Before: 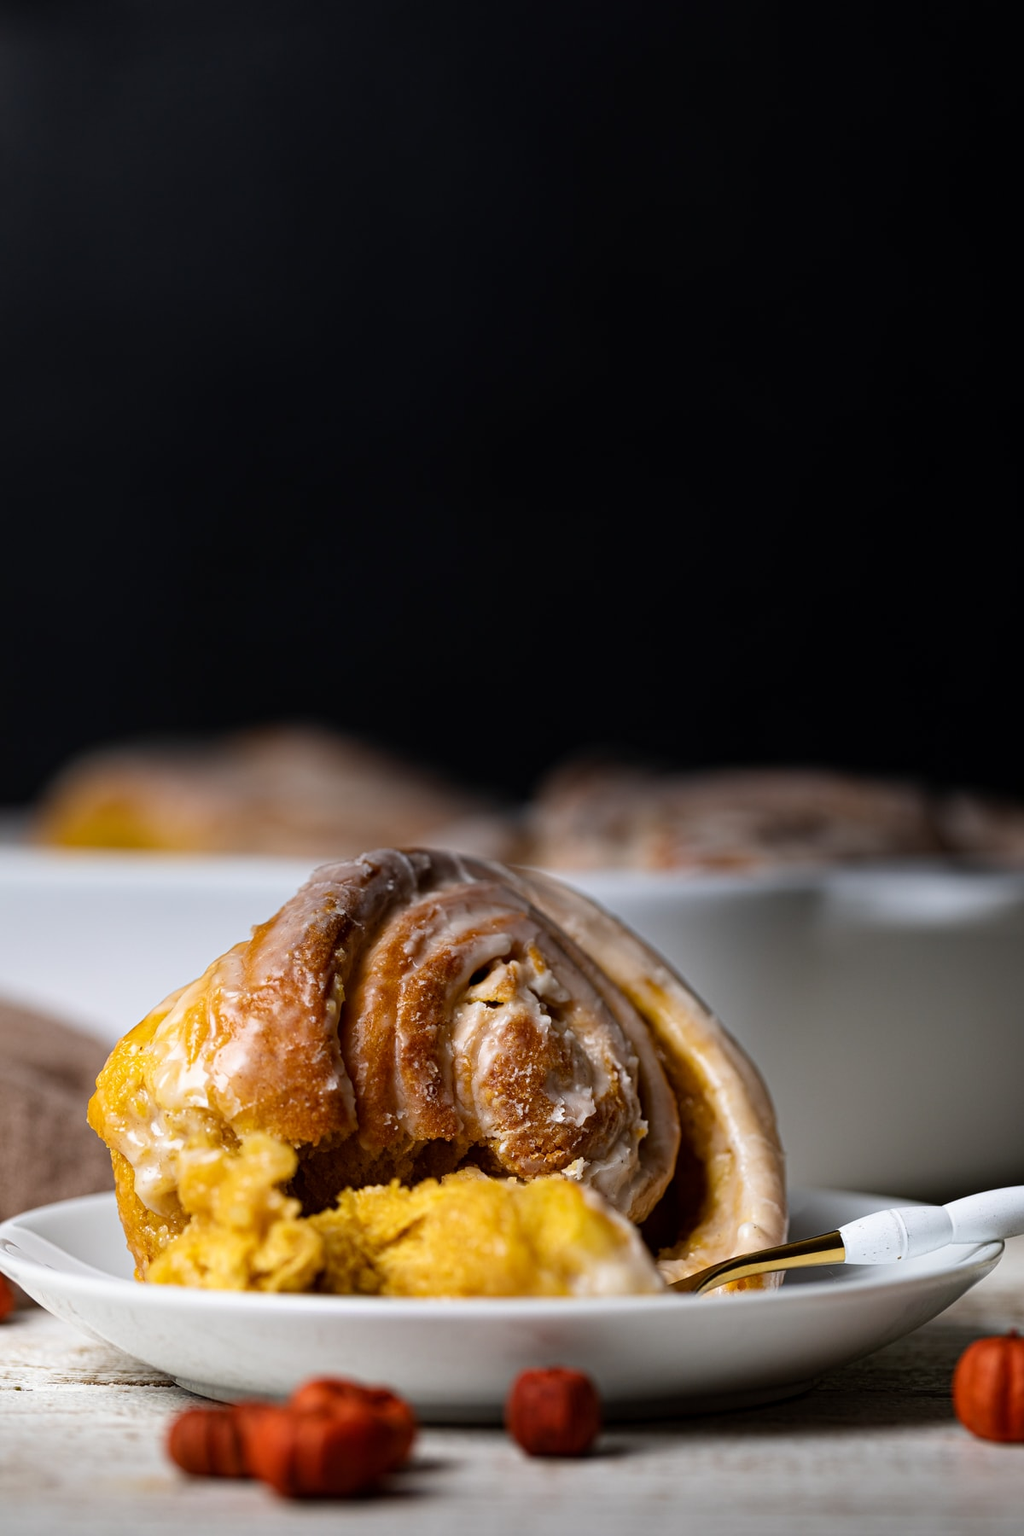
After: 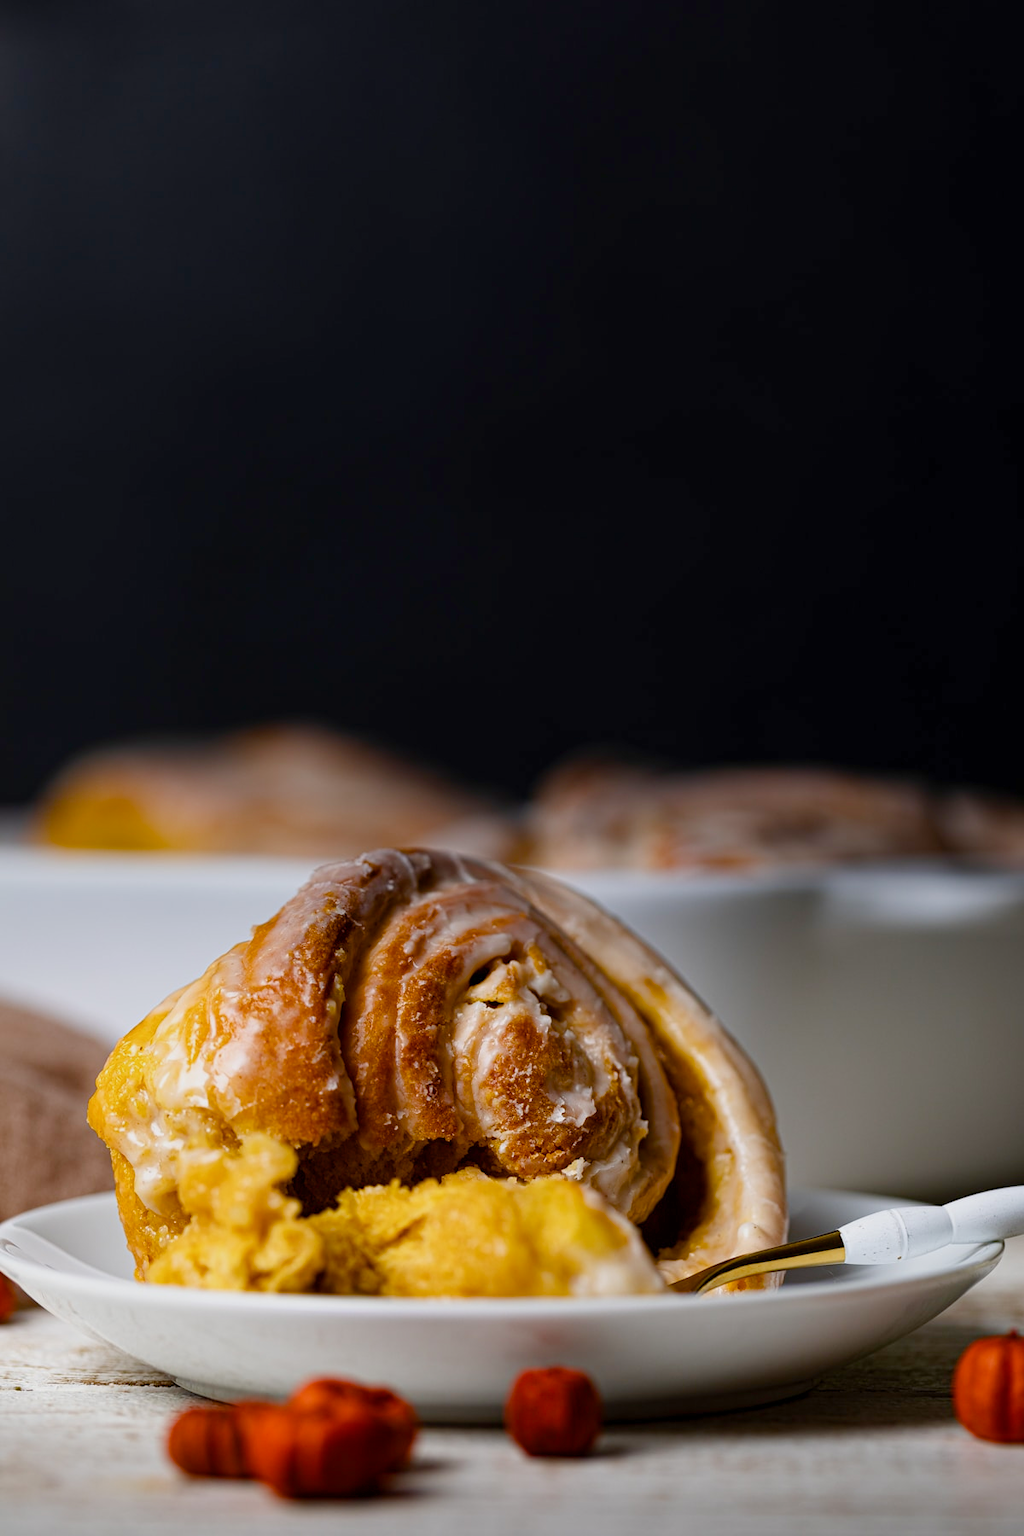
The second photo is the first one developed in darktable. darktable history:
color balance rgb: perceptual saturation grading › global saturation 20%, perceptual saturation grading › highlights -24.974%, perceptual saturation grading › shadows 49.624%, contrast -10.144%
